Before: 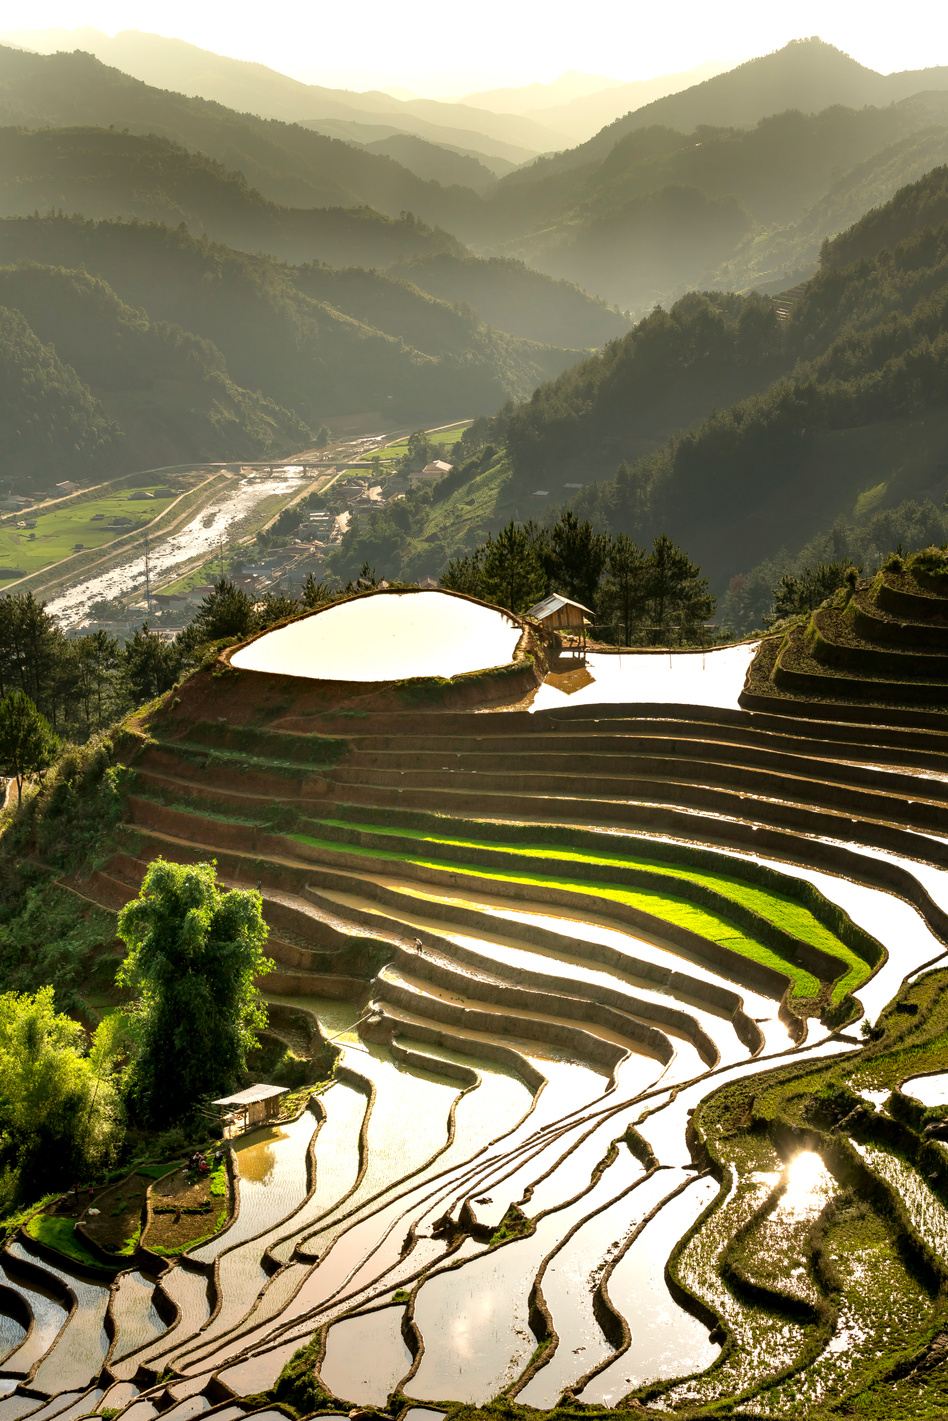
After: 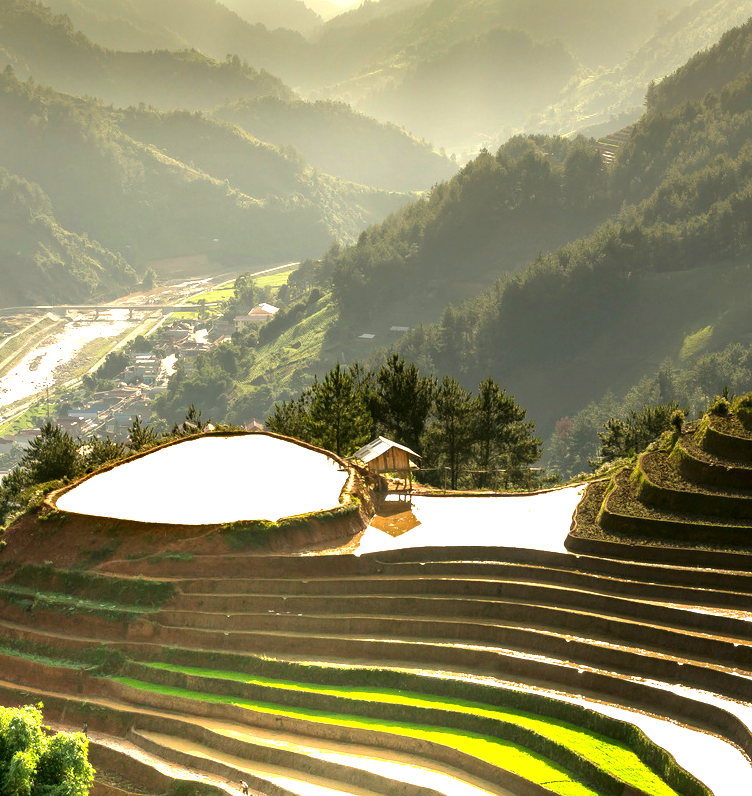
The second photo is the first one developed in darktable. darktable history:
exposure: exposure 1.161 EV, compensate exposure bias true, compensate highlight preservation false
crop: left 18.362%, top 11.101%, right 2.224%, bottom 32.864%
